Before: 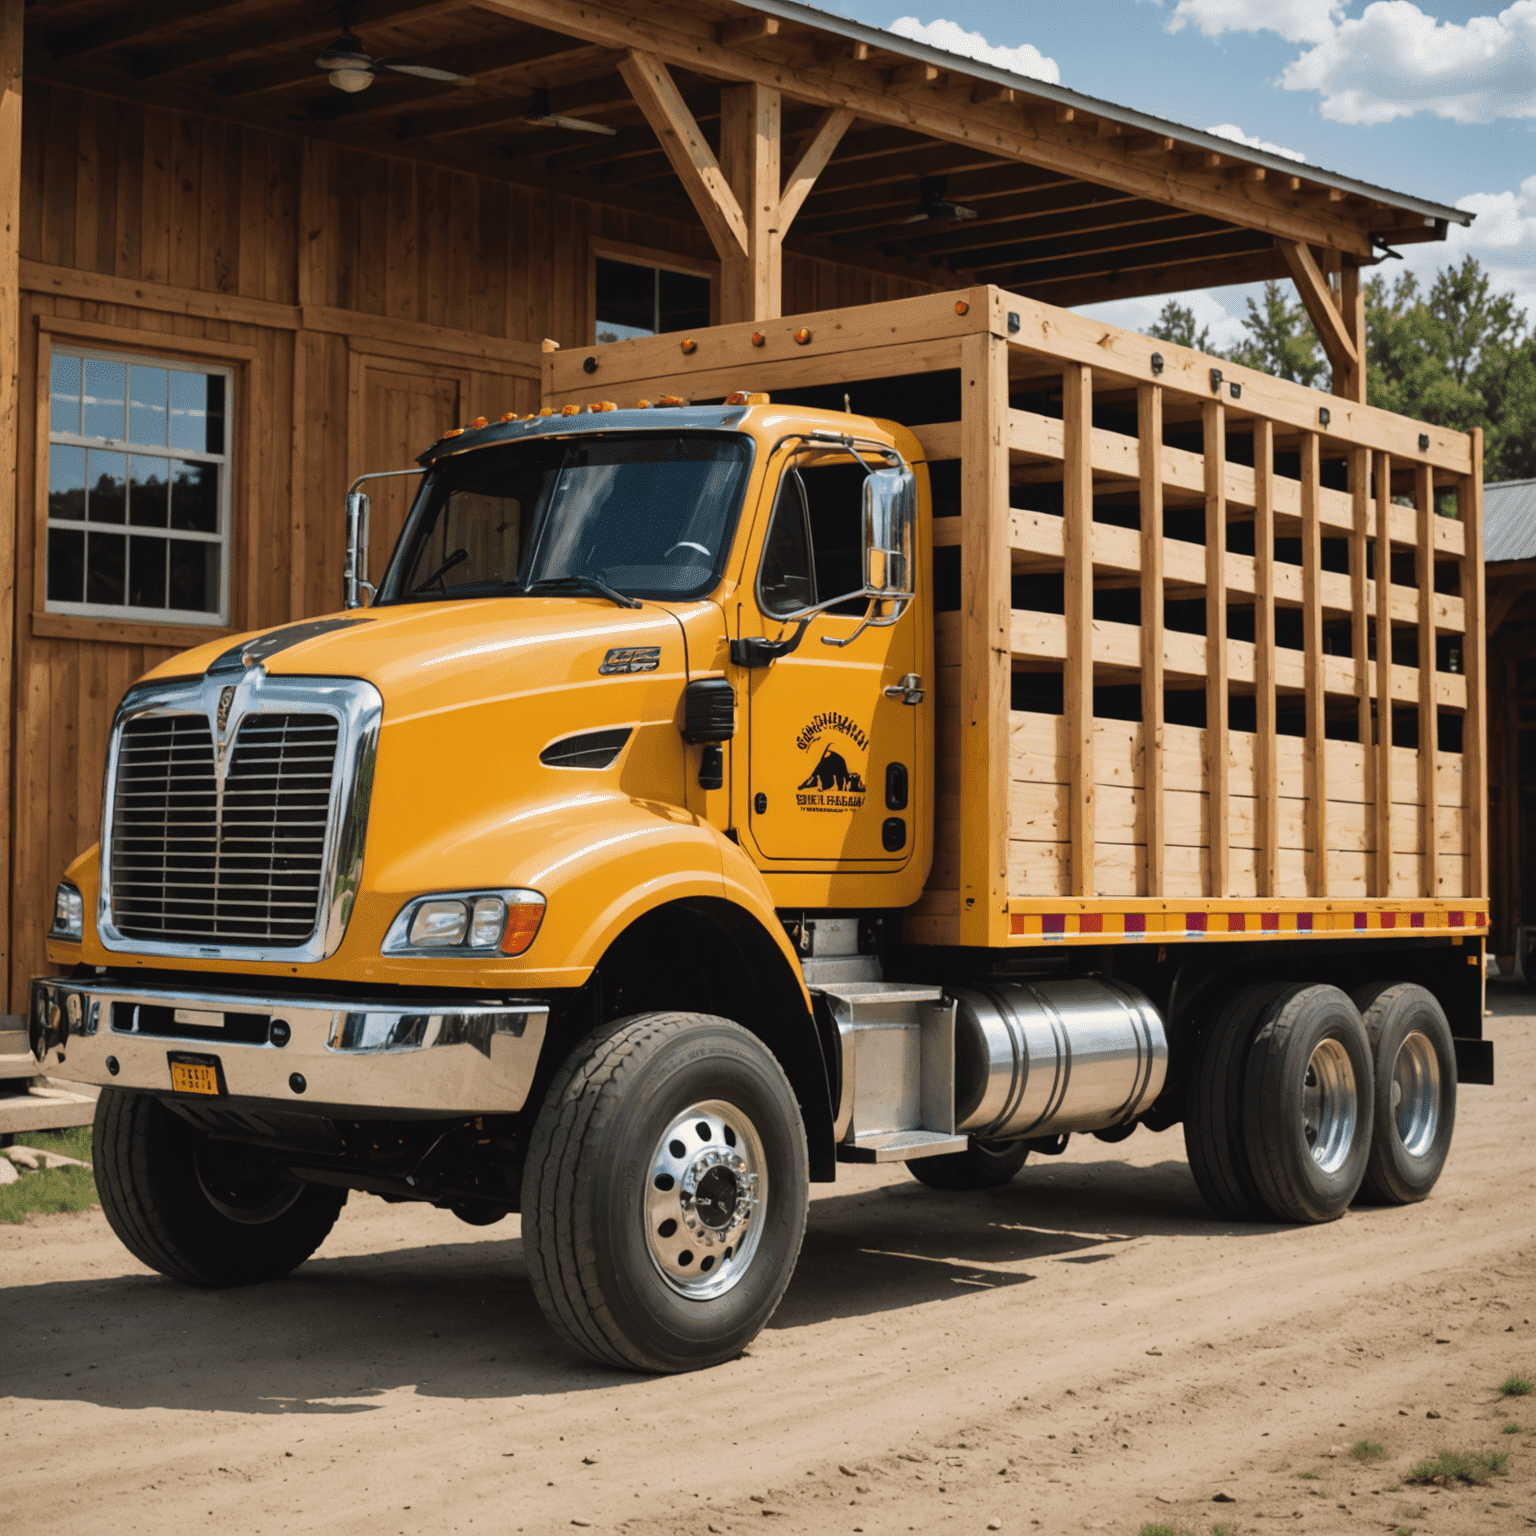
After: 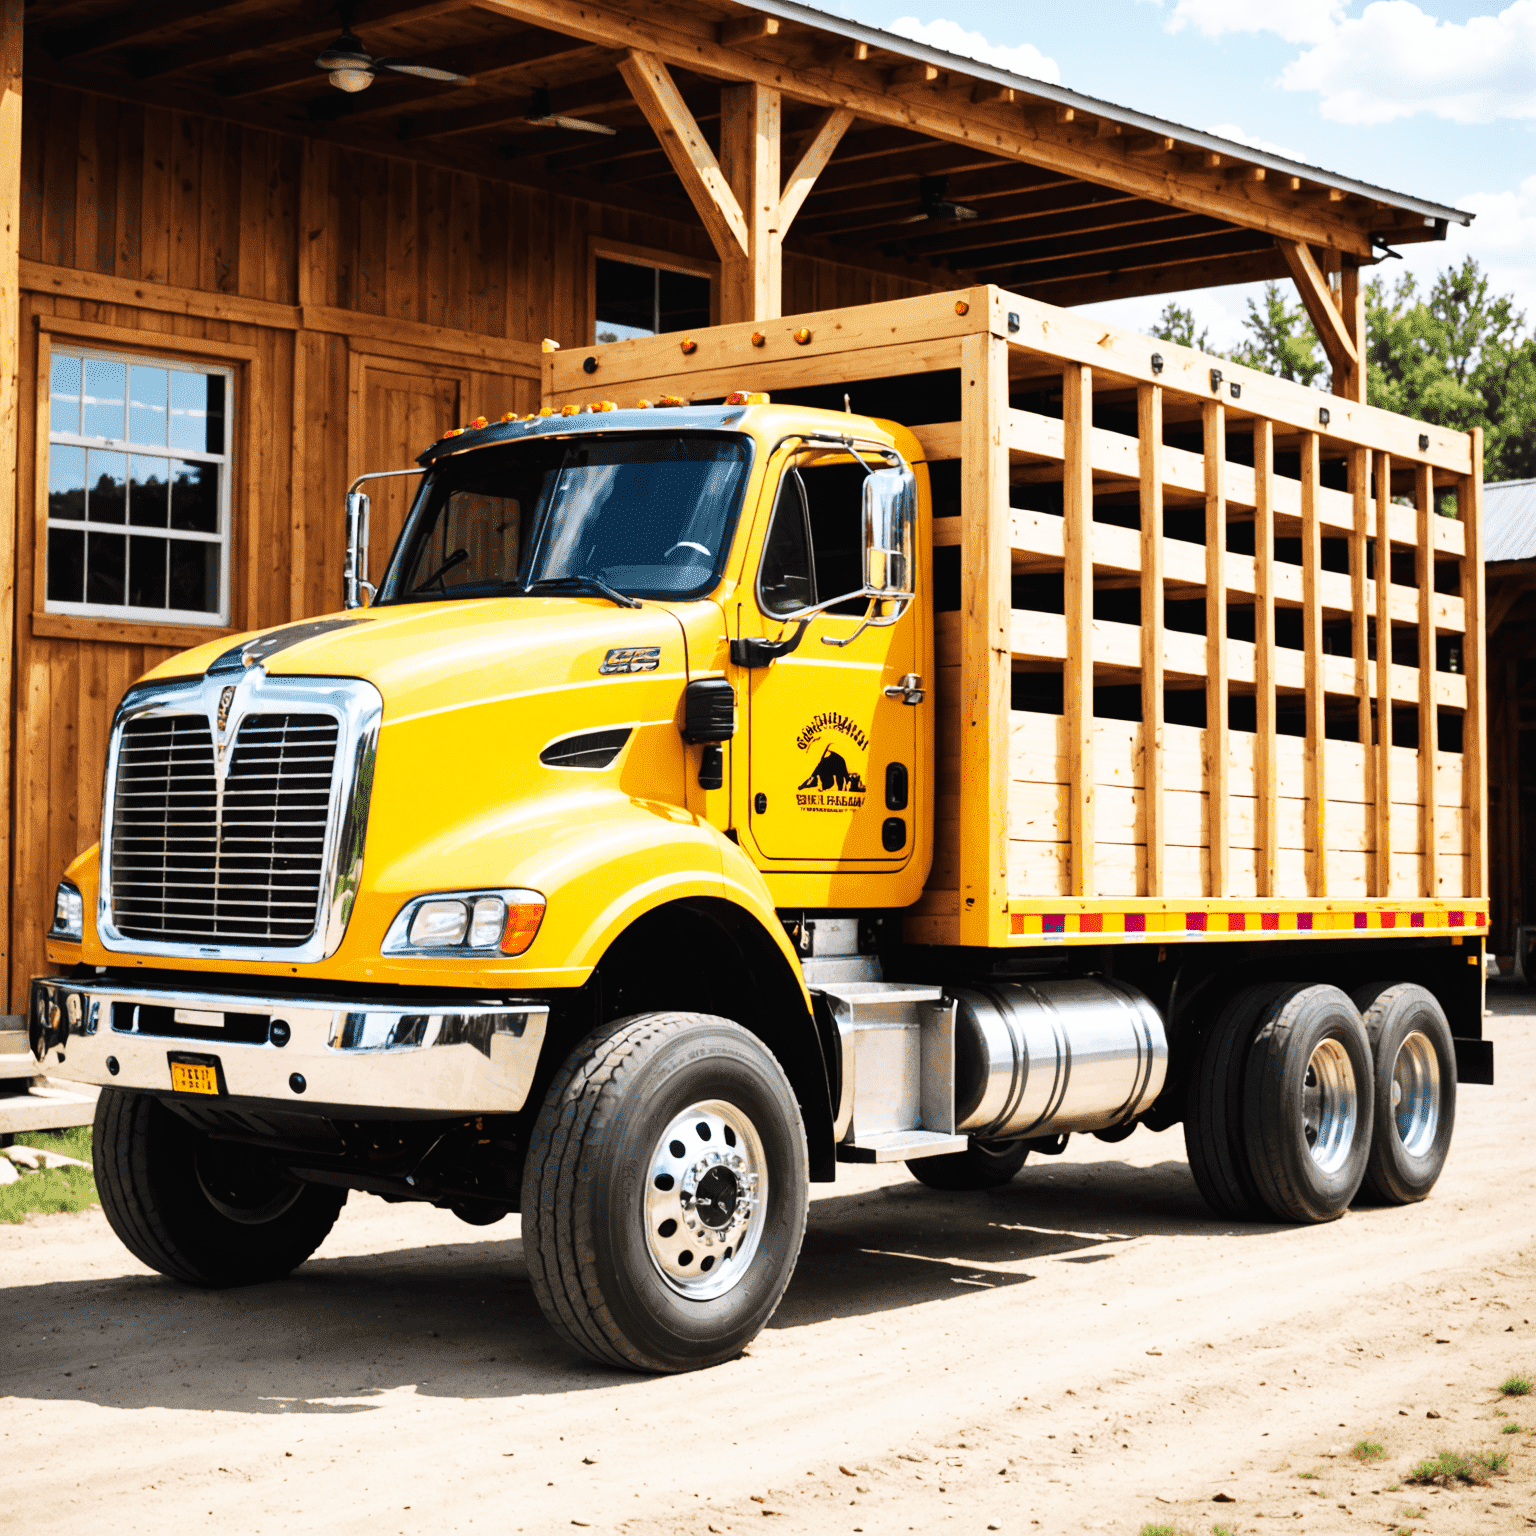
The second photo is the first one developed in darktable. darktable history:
white balance: red 0.984, blue 1.059
base curve: curves: ch0 [(0, 0) (0.007, 0.004) (0.027, 0.03) (0.046, 0.07) (0.207, 0.54) (0.442, 0.872) (0.673, 0.972) (1, 1)], preserve colors none
